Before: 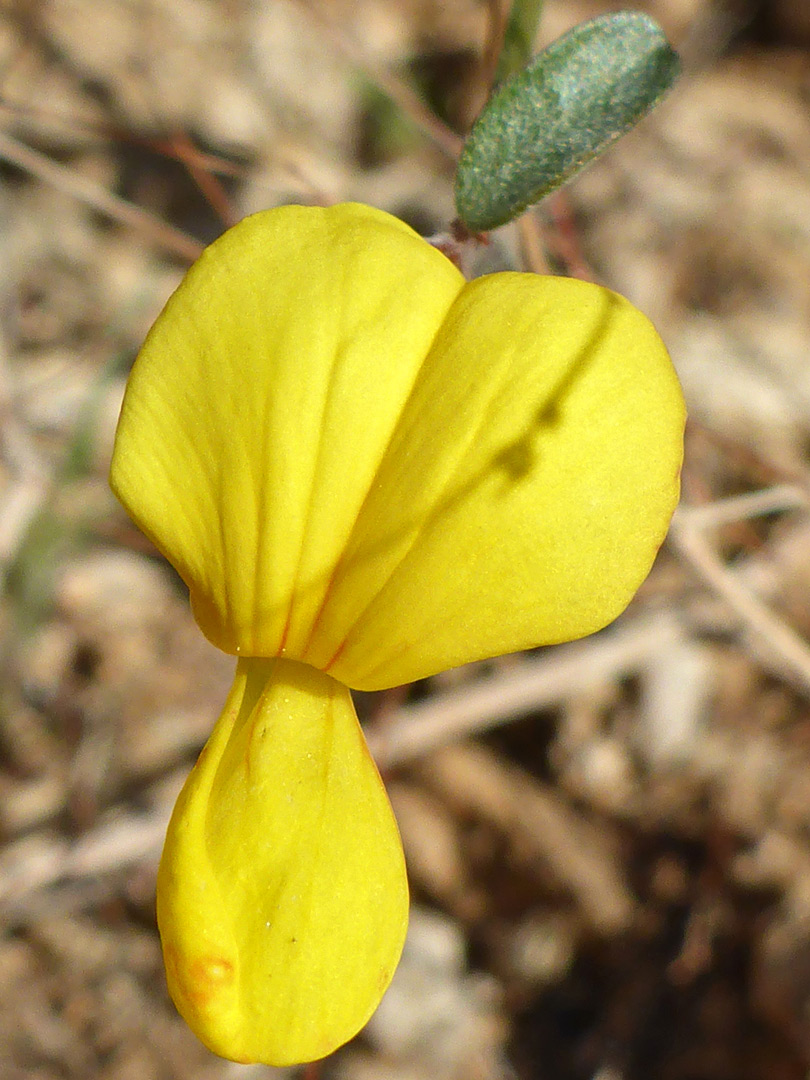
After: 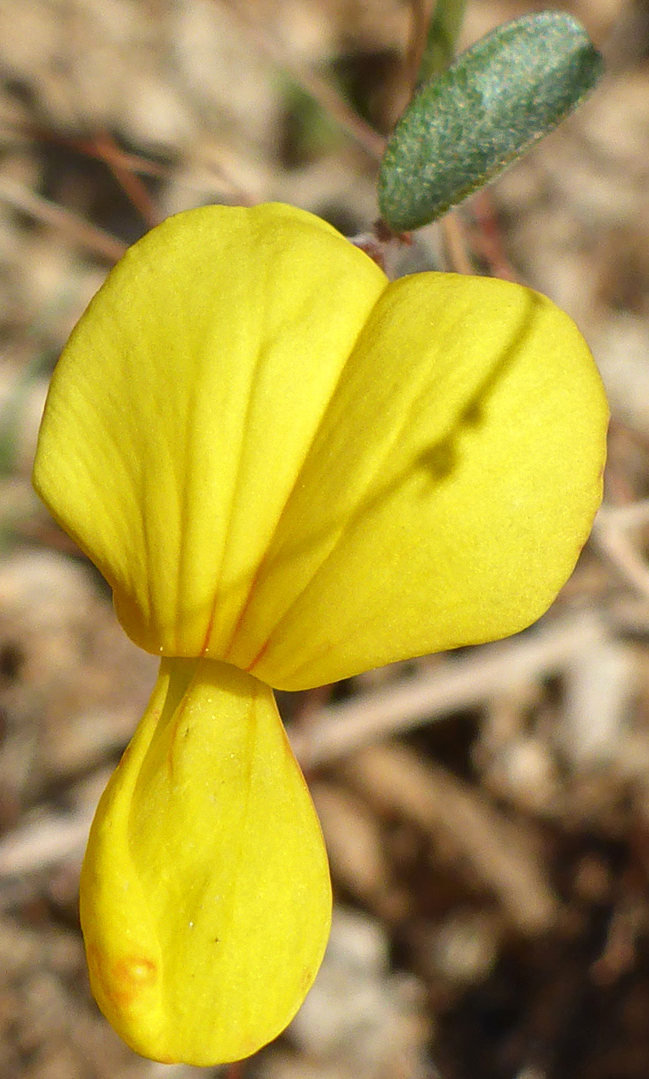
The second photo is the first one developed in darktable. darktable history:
crop and rotate: left 9.597%, right 10.187%
